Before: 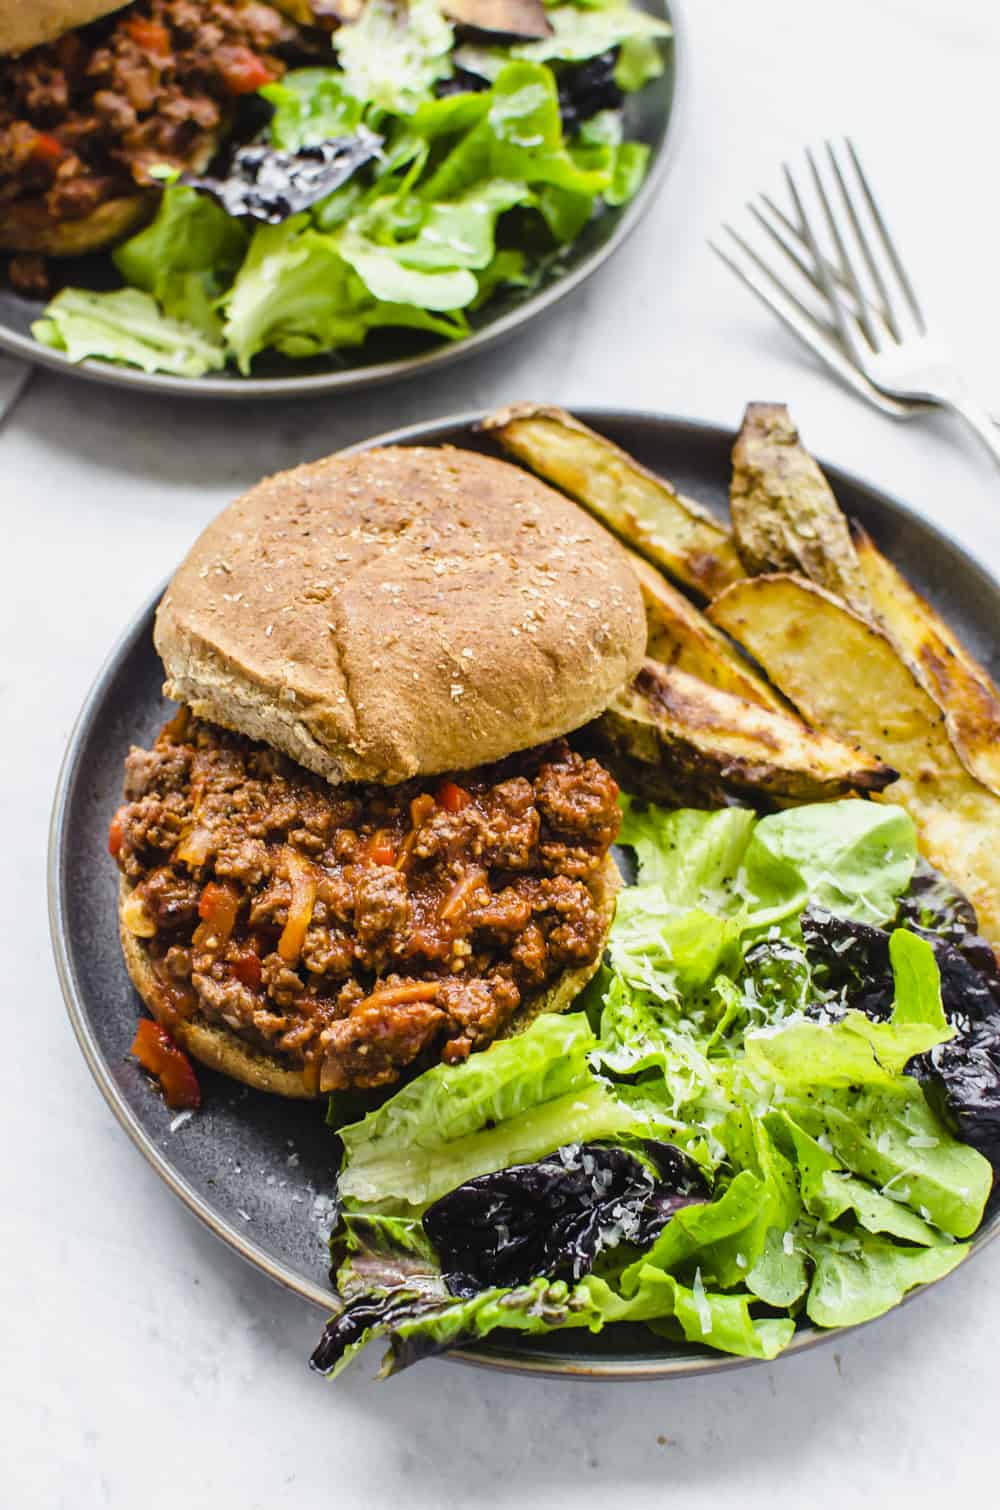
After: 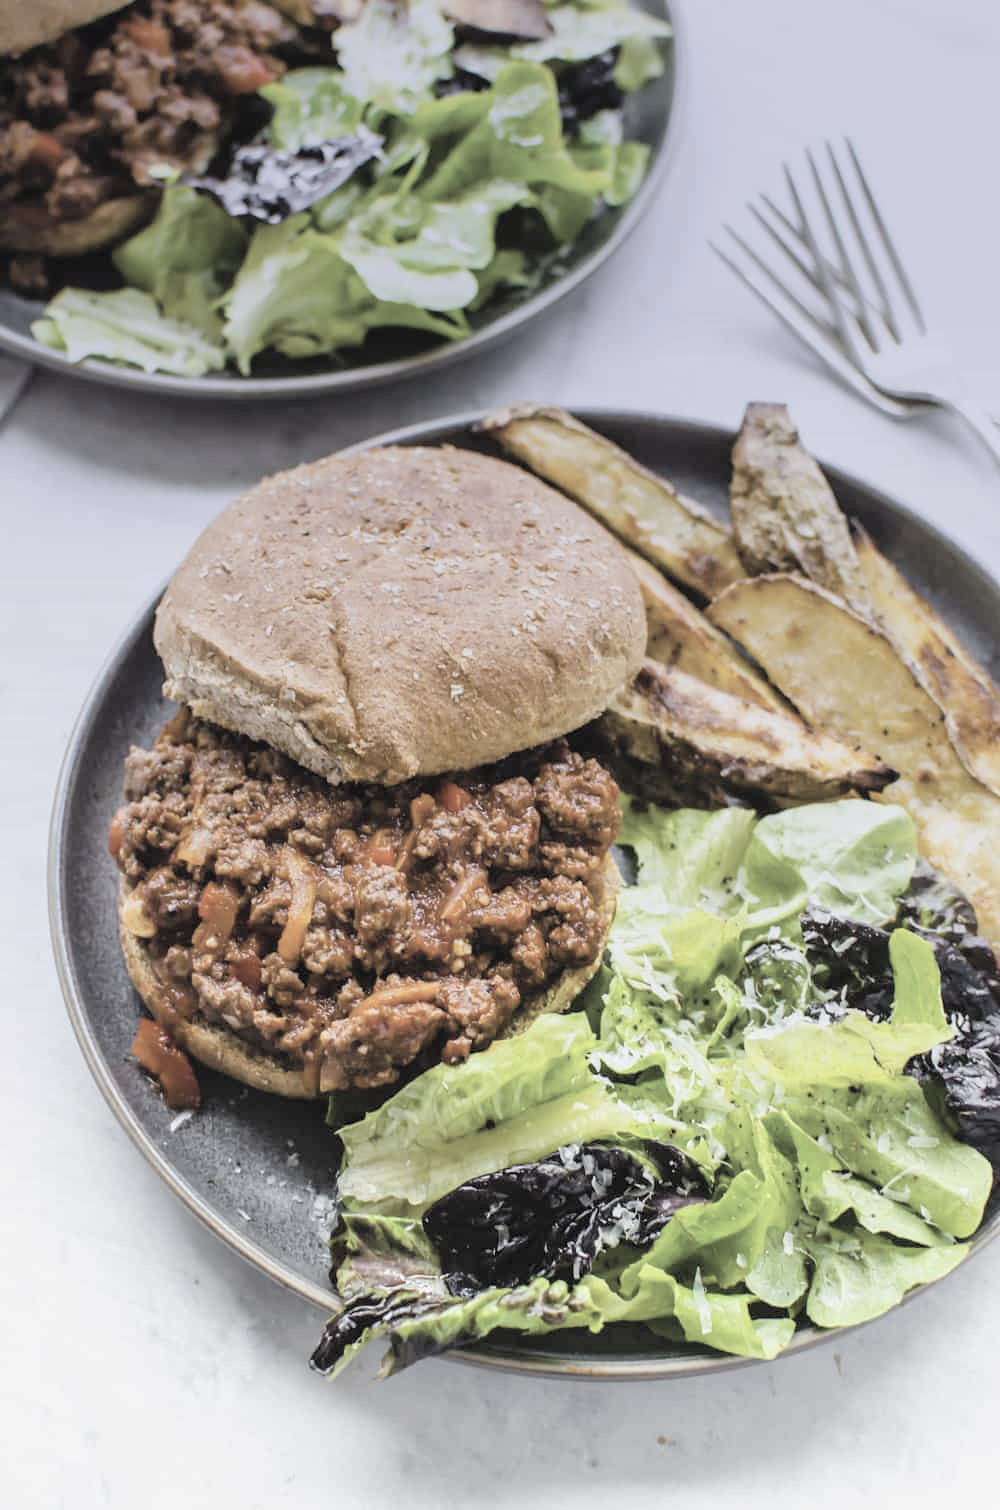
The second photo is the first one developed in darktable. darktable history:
graduated density: hue 238.83°, saturation 50%
contrast brightness saturation: brightness 0.18, saturation -0.5
